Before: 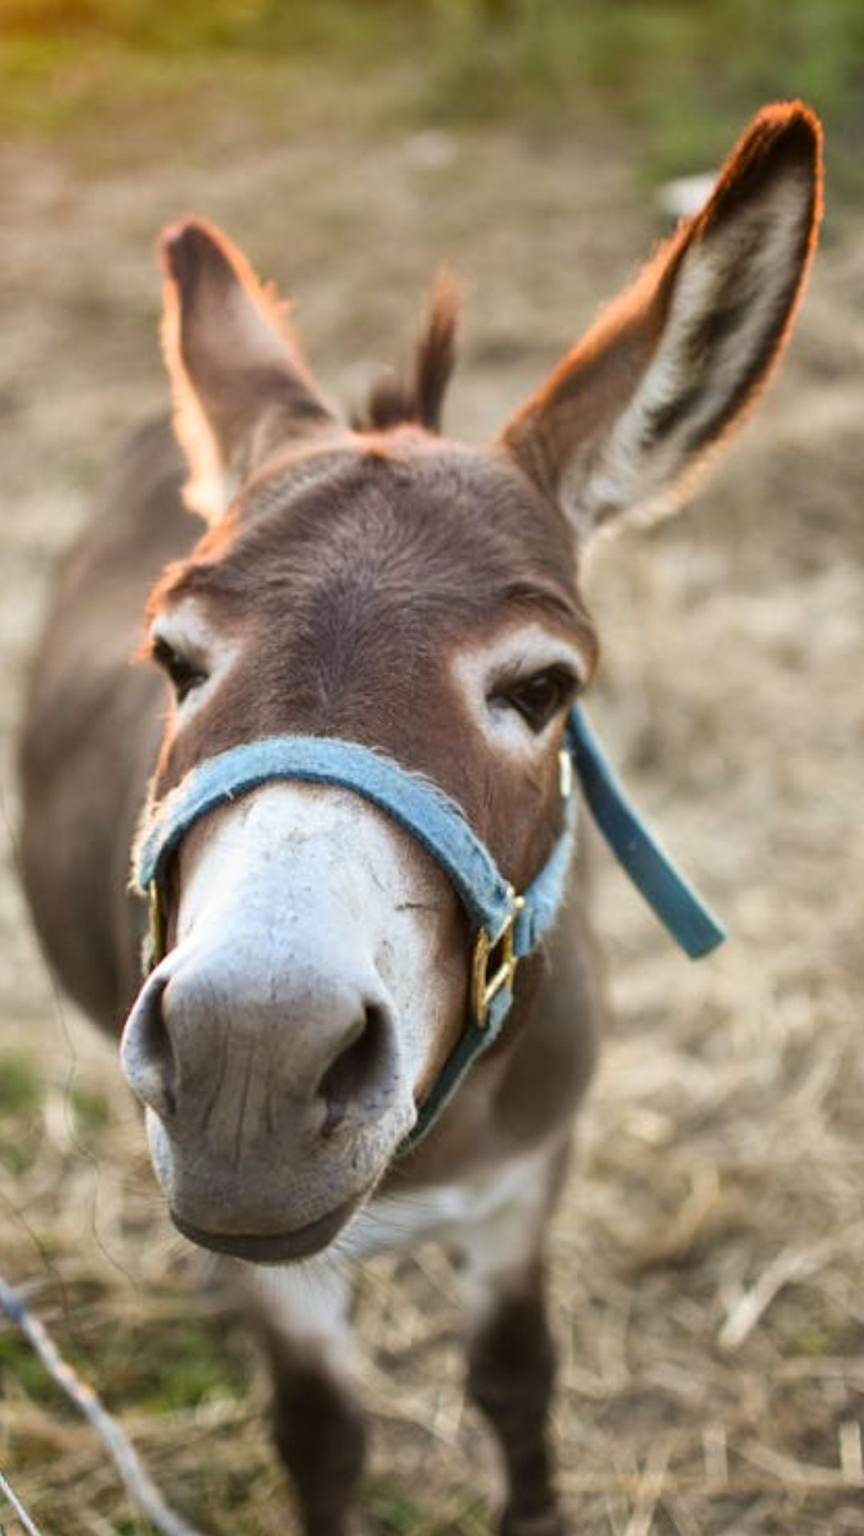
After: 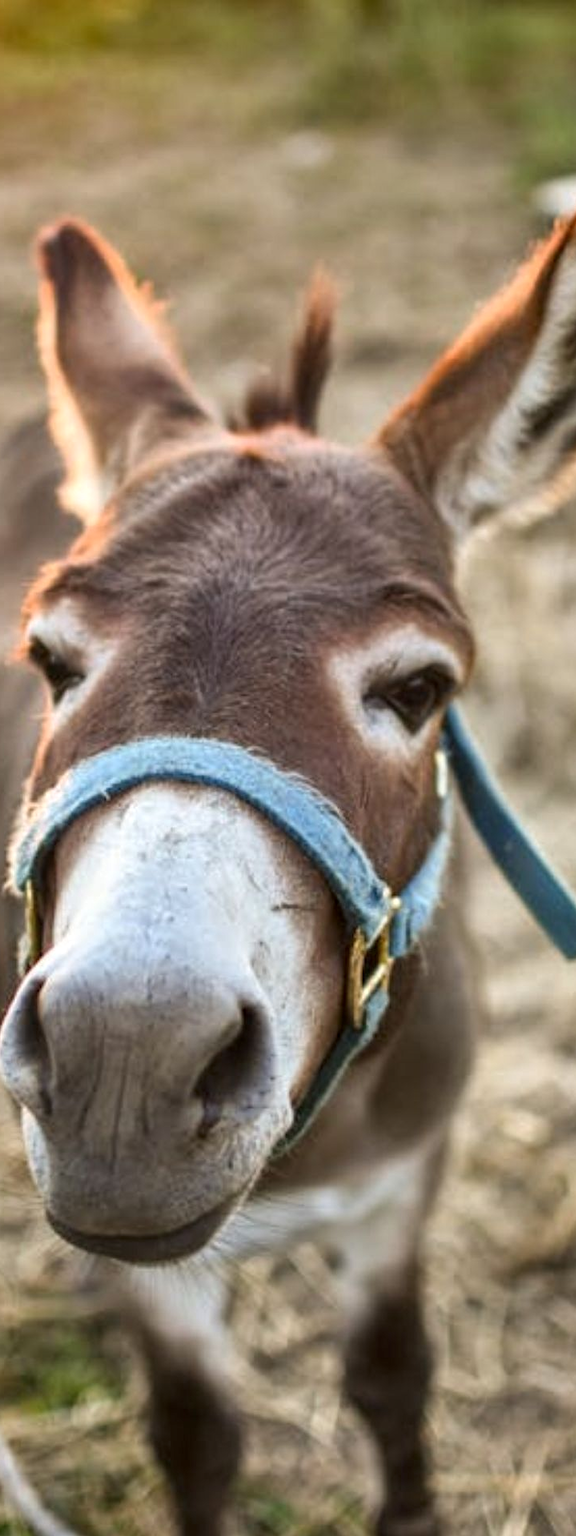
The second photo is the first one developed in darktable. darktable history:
local contrast: on, module defaults
shadows and highlights: soften with gaussian
crop and rotate: left 14.437%, right 18.808%
